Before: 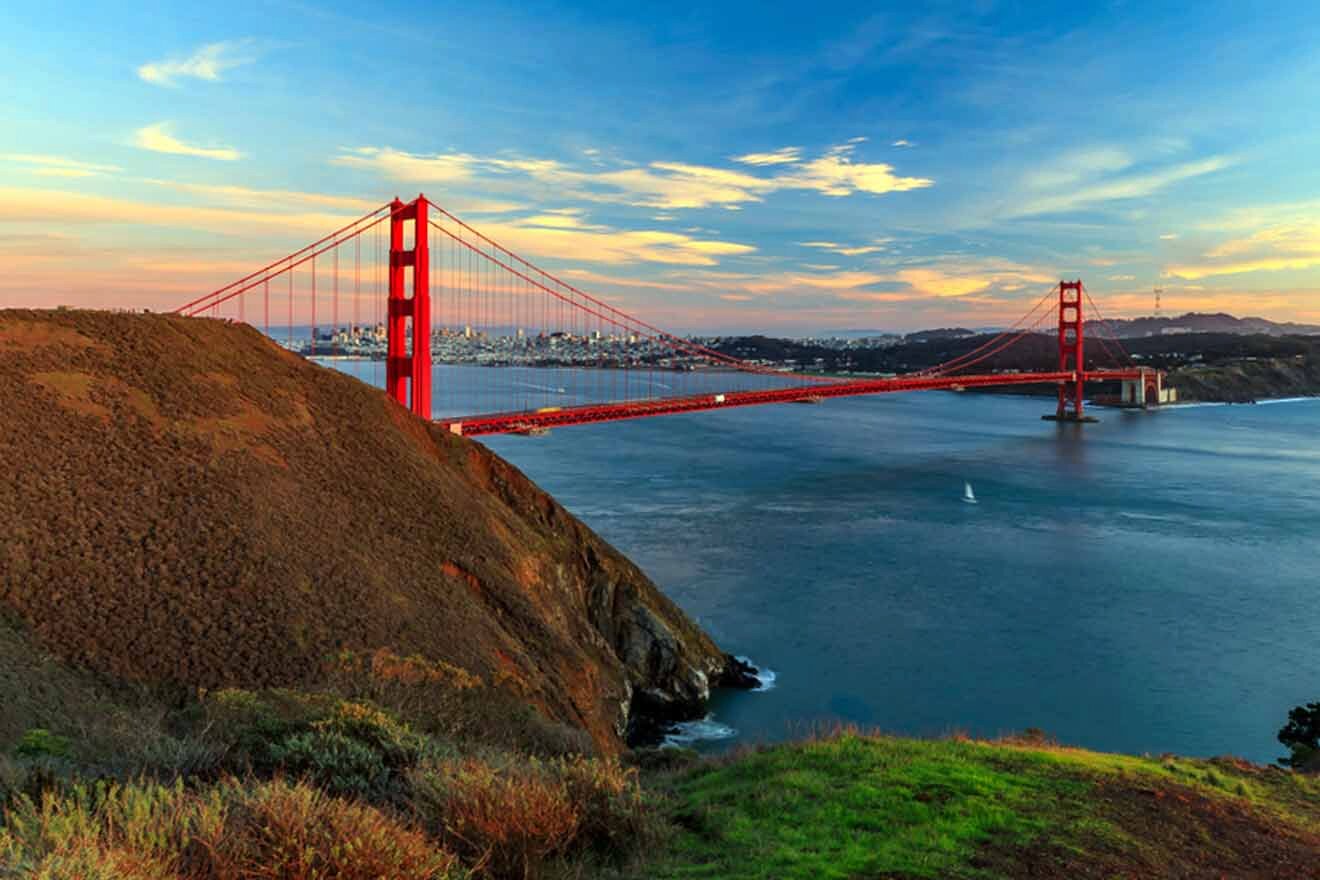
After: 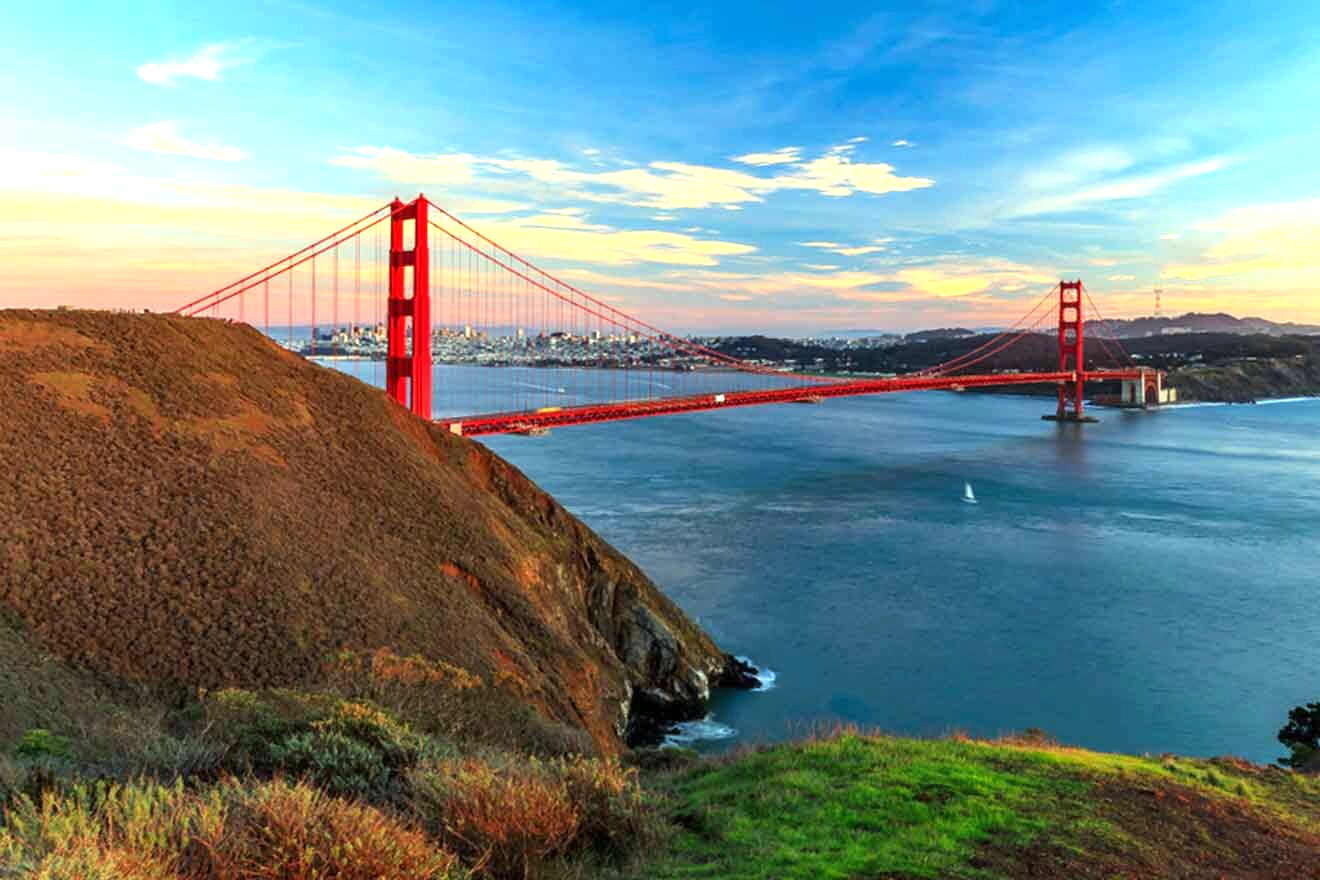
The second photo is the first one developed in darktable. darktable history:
exposure: exposure 0.726 EV, compensate highlight preservation false
